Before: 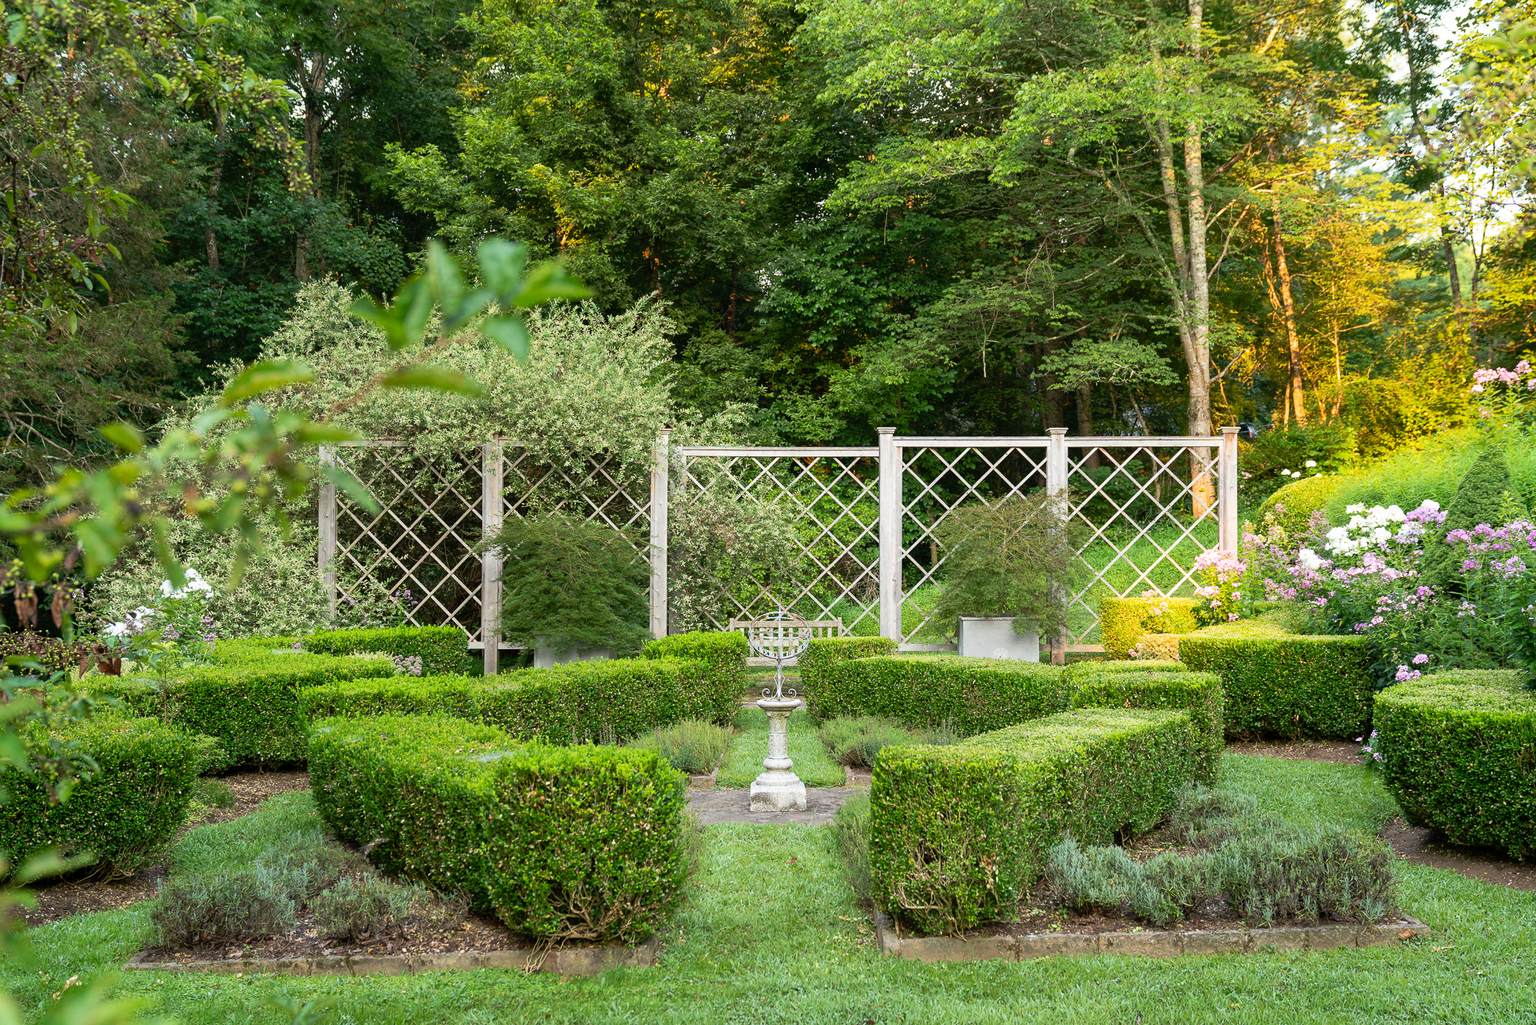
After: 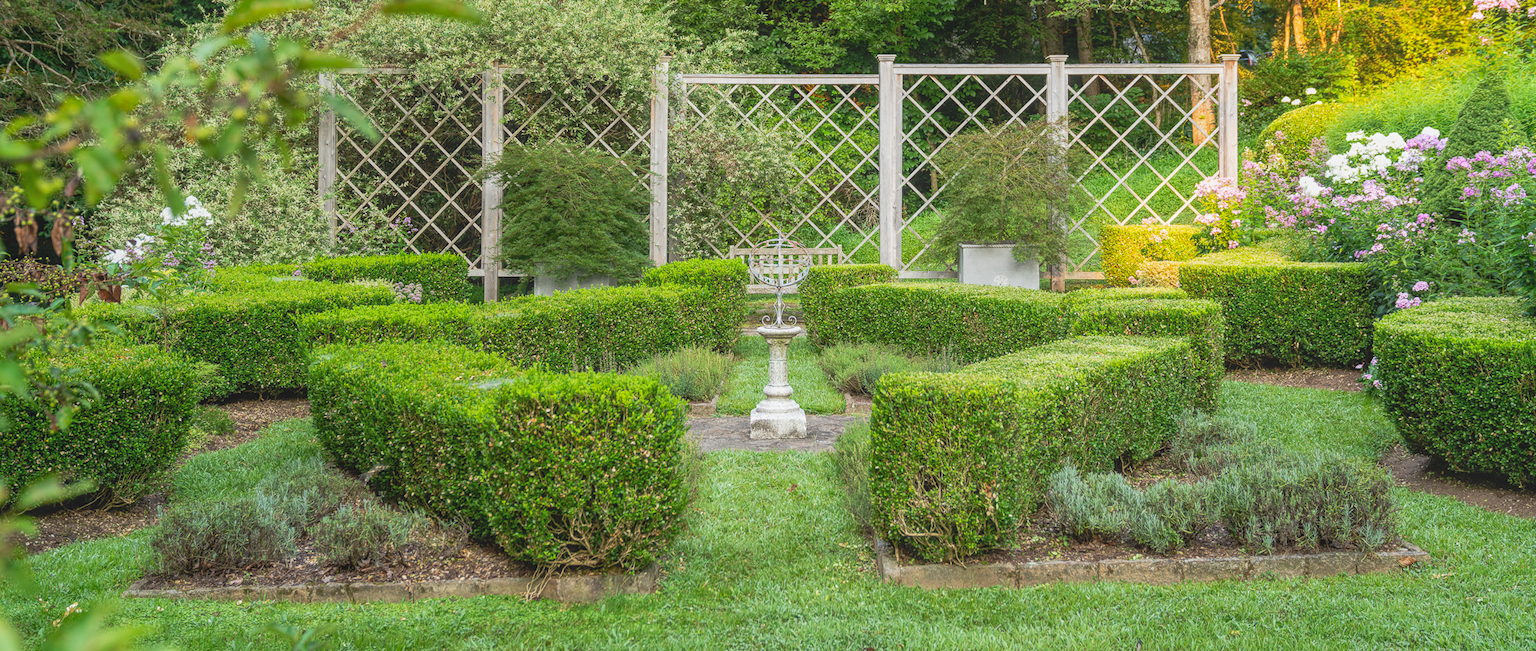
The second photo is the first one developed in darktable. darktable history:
local contrast: highlights 72%, shadows 21%, midtone range 0.198
crop and rotate: top 36.411%
shadows and highlights: shadows 12.59, white point adjustment 1.13, soften with gaussian
